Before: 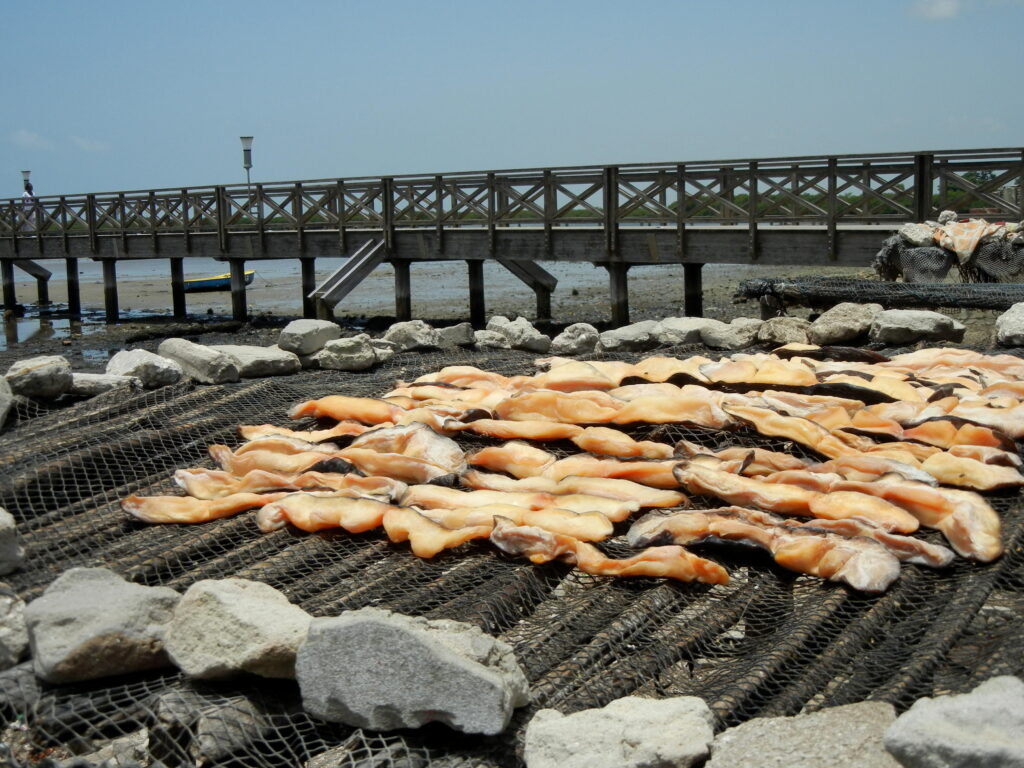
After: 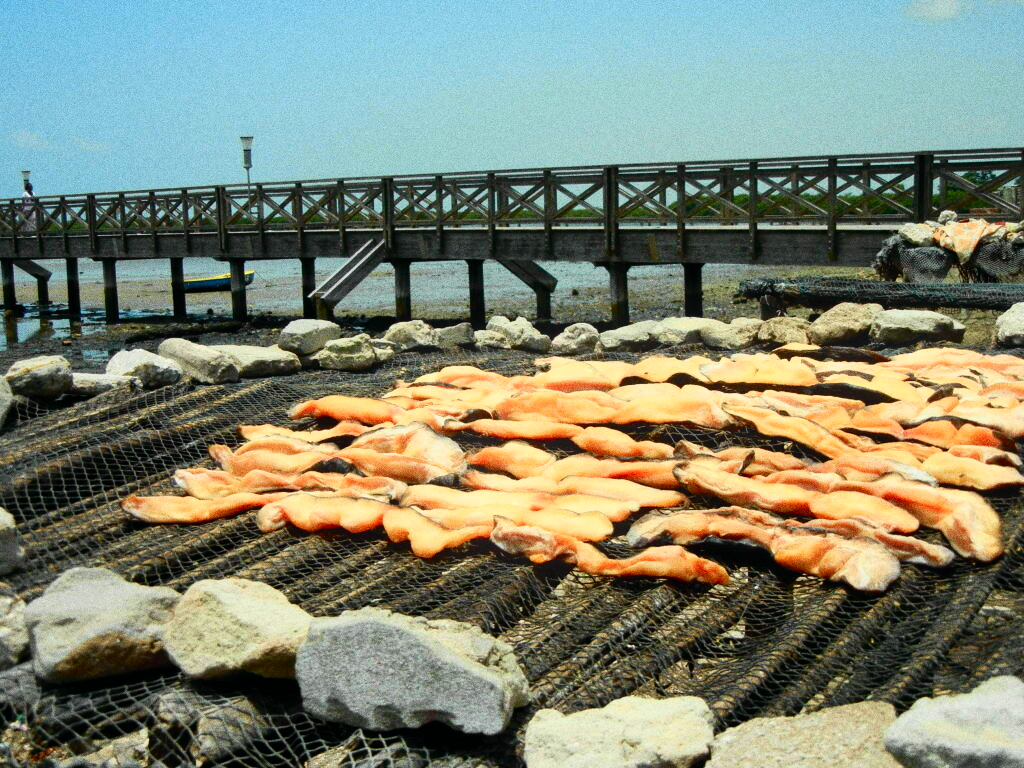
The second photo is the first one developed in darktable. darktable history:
tone curve: curves: ch0 [(0, 0.003) (0.044, 0.032) (0.12, 0.089) (0.19, 0.164) (0.269, 0.269) (0.473, 0.533) (0.595, 0.695) (0.718, 0.823) (0.855, 0.931) (1, 0.982)]; ch1 [(0, 0) (0.243, 0.245) (0.427, 0.387) (0.493, 0.481) (0.501, 0.5) (0.521, 0.528) (0.554, 0.586) (0.607, 0.655) (0.671, 0.735) (0.796, 0.85) (1, 1)]; ch2 [(0, 0) (0.249, 0.216) (0.357, 0.317) (0.448, 0.432) (0.478, 0.492) (0.498, 0.499) (0.517, 0.519) (0.537, 0.57) (0.569, 0.623) (0.61, 0.663) (0.706, 0.75) (0.808, 0.809) (0.991, 0.968)], color space Lab, independent channels, preserve colors none
bloom: size 9%, threshold 100%, strength 7%
grain: coarseness 0.09 ISO, strength 40%
exposure: compensate highlight preservation false
white balance: red 1.009, blue 0.985
